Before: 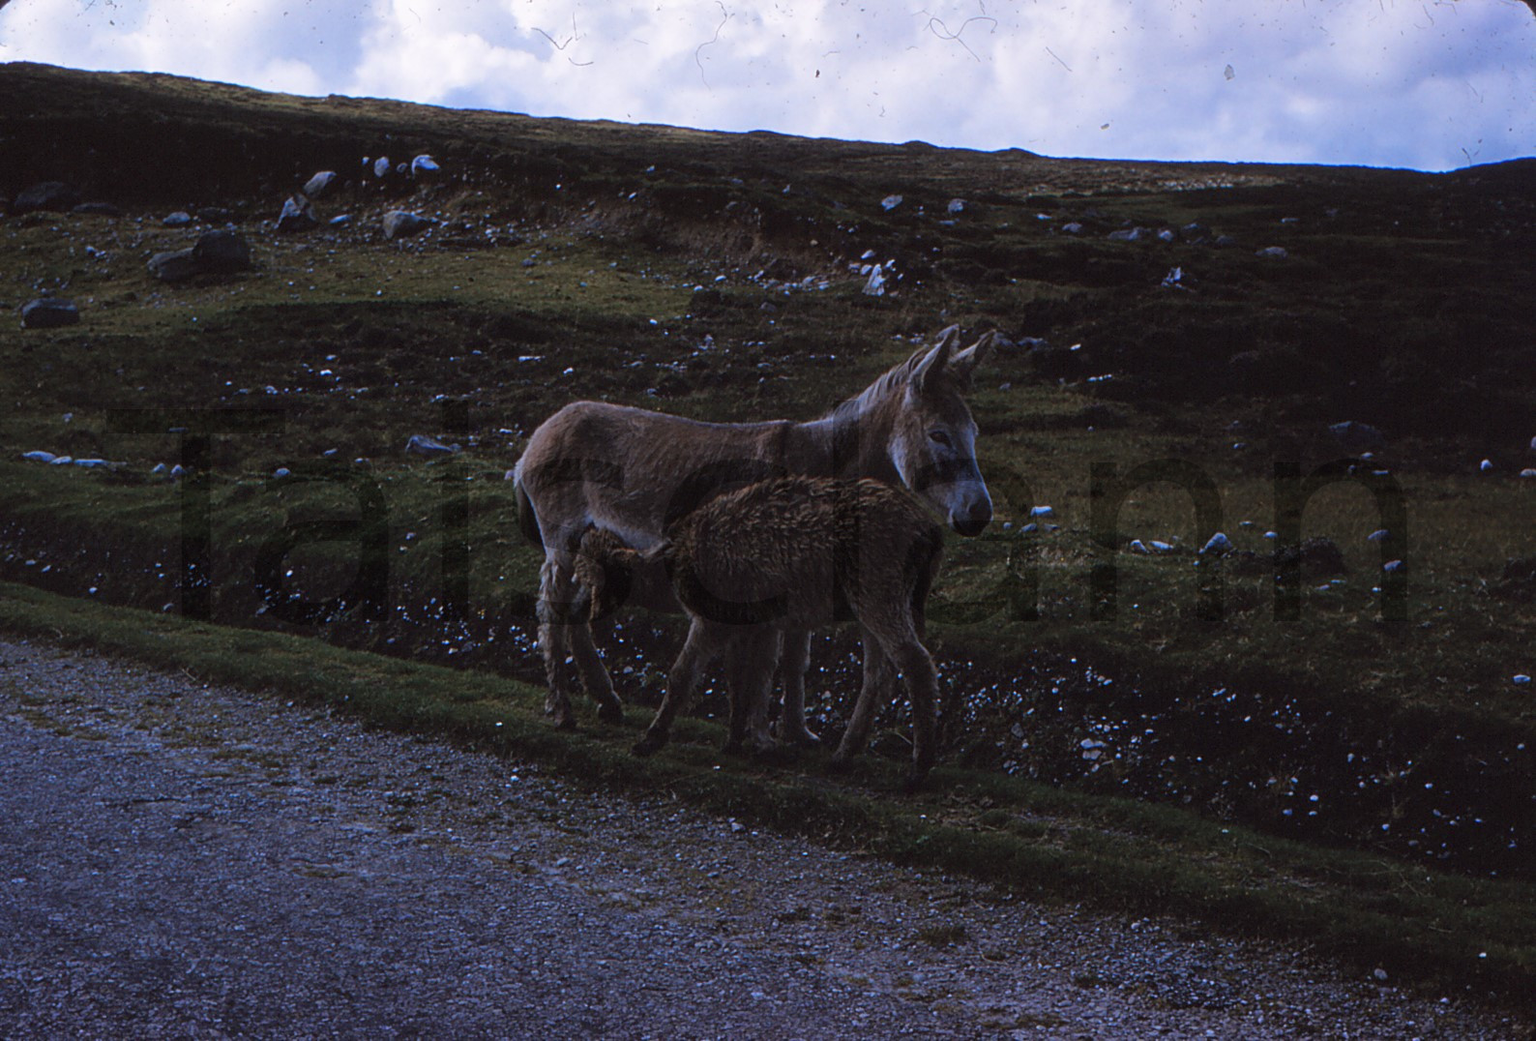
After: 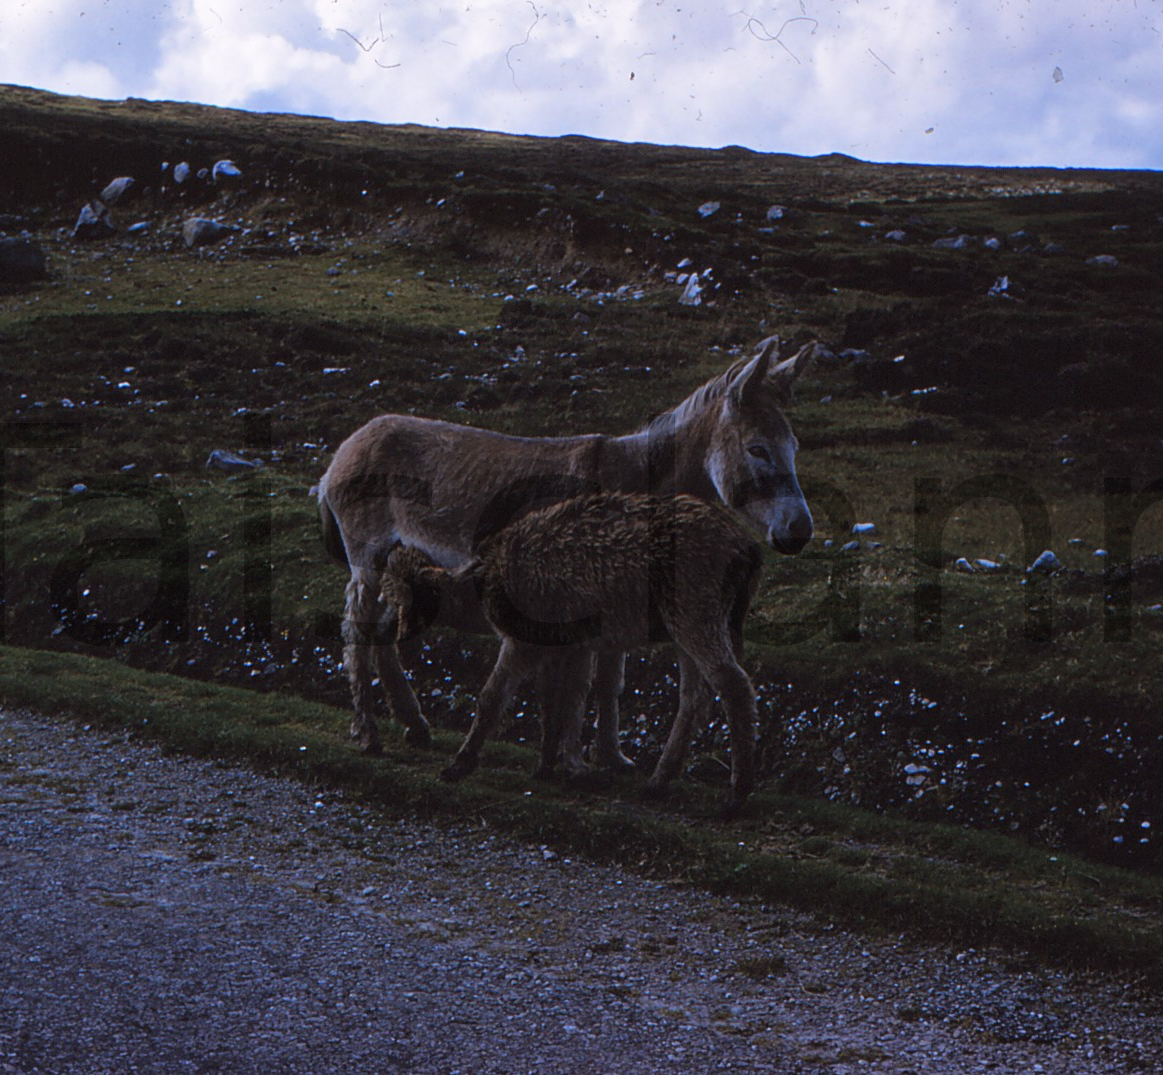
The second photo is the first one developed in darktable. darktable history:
crop: left 13.443%, right 13.31%
white balance: emerald 1
